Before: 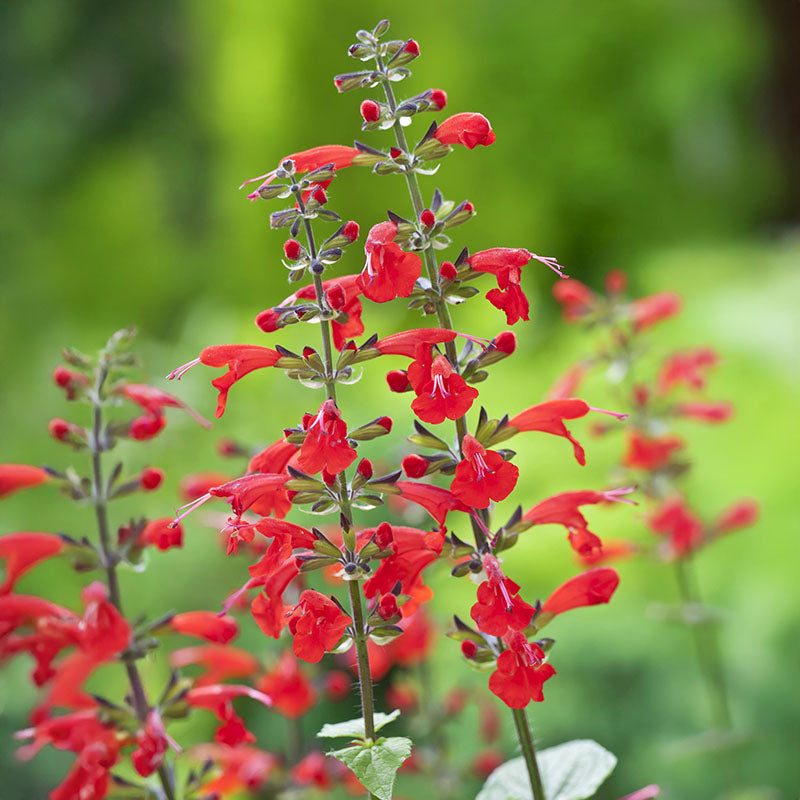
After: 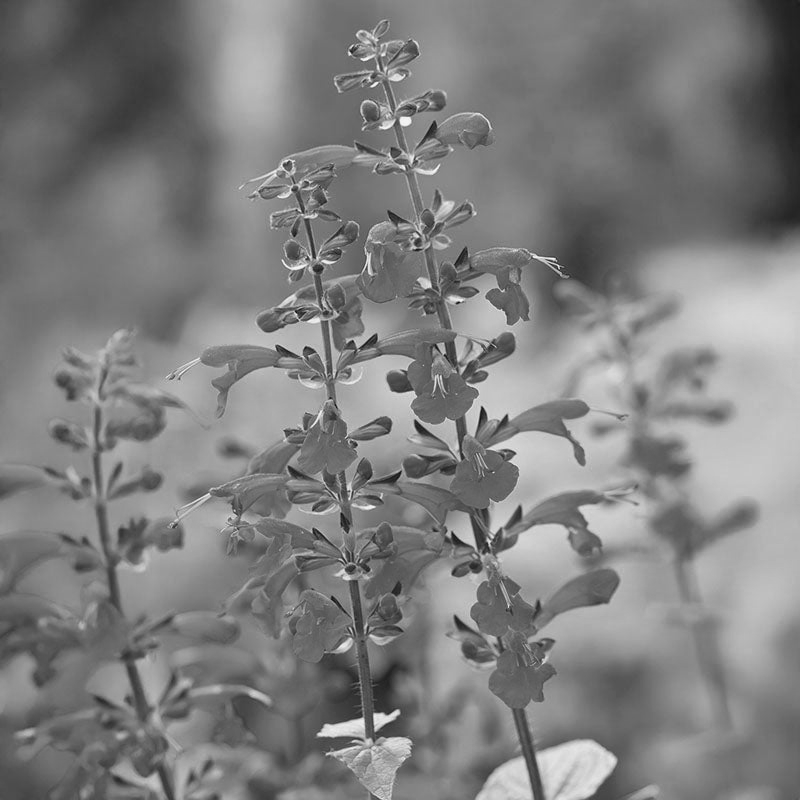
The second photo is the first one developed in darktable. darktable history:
shadows and highlights: soften with gaussian
monochrome: a -71.75, b 75.82
